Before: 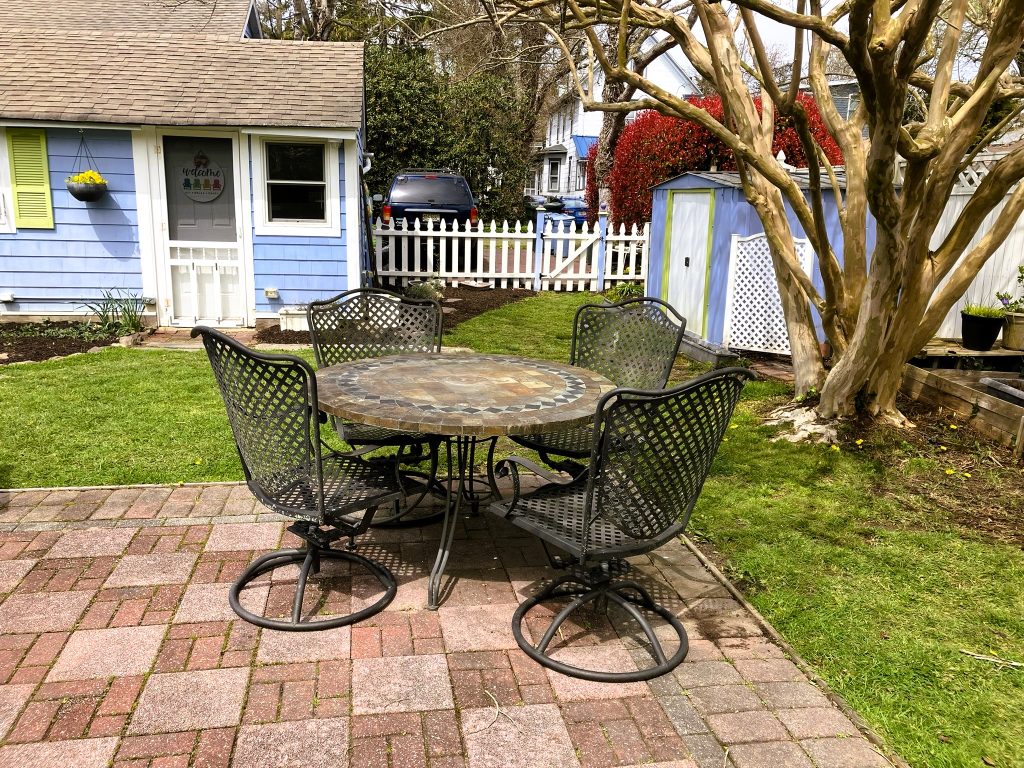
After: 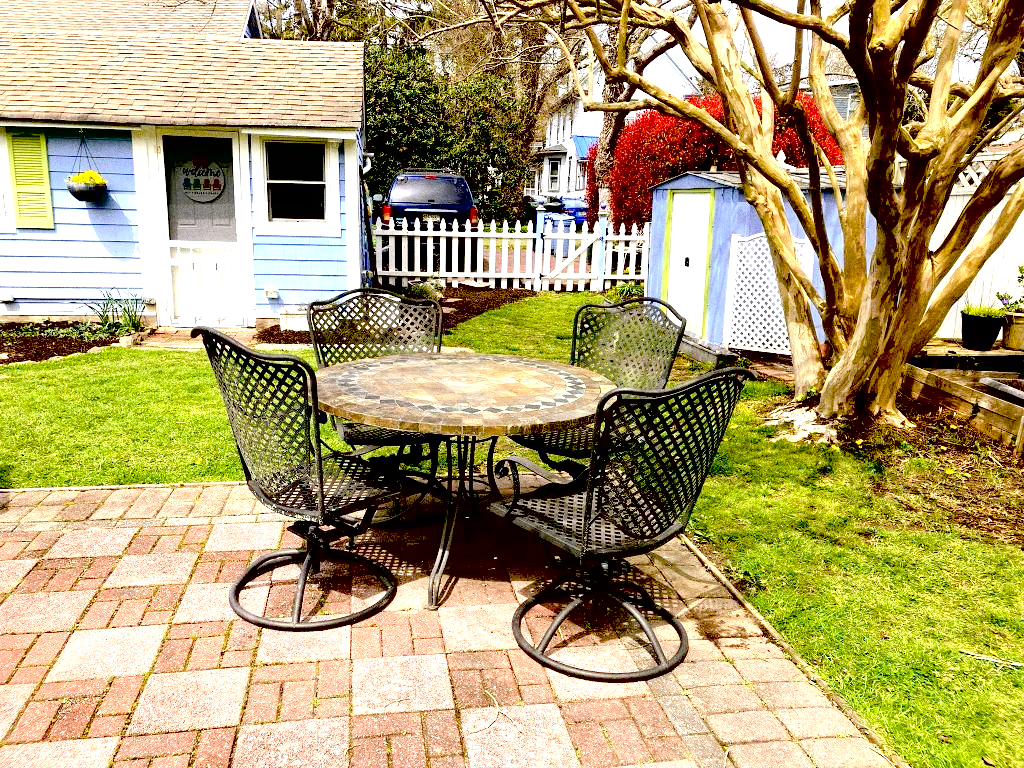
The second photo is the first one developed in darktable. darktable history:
contrast brightness saturation: brightness 0.15
exposure: black level correction 0.035, exposure 0.9 EV, compensate highlight preservation false
grain: coarseness 0.09 ISO, strength 40%
color zones: curves: ch0 [(0.25, 0.5) (0.423, 0.5) (0.443, 0.5) (0.521, 0.756) (0.568, 0.5) (0.576, 0.5) (0.75, 0.5)]; ch1 [(0.25, 0.5) (0.423, 0.5) (0.443, 0.5) (0.539, 0.873) (0.624, 0.565) (0.631, 0.5) (0.75, 0.5)]
